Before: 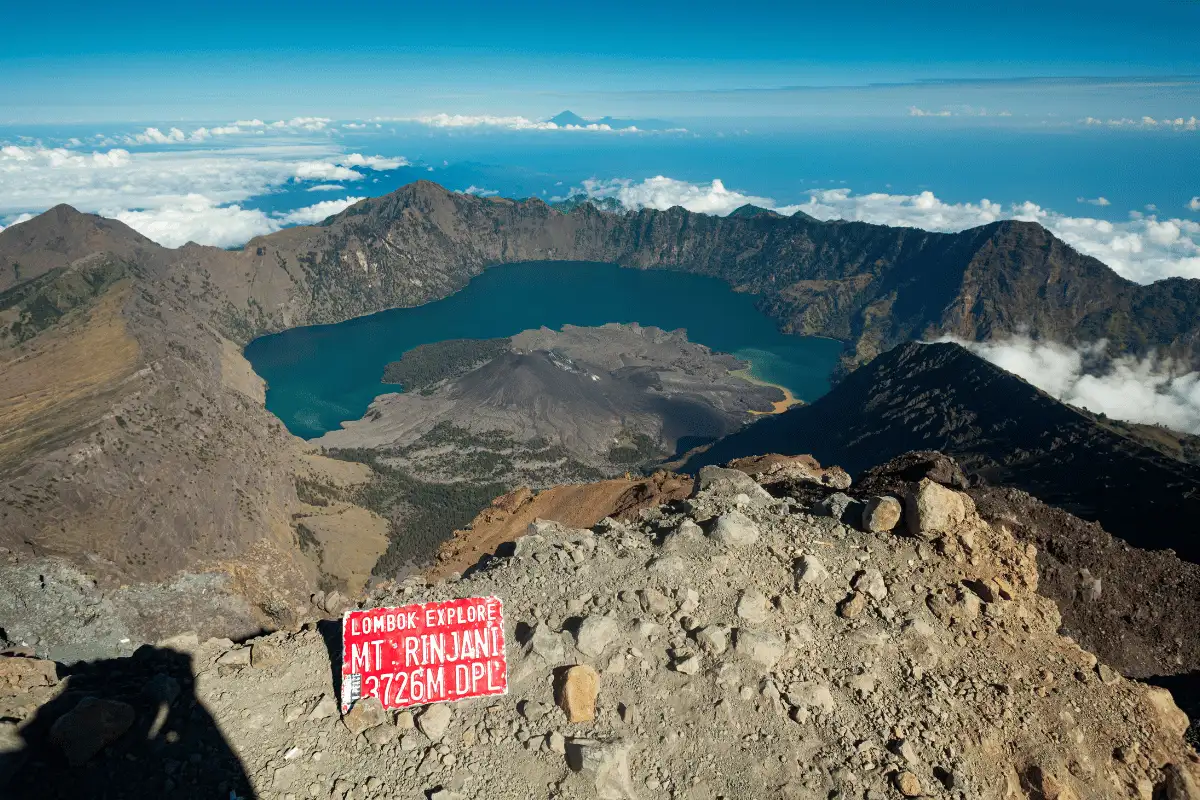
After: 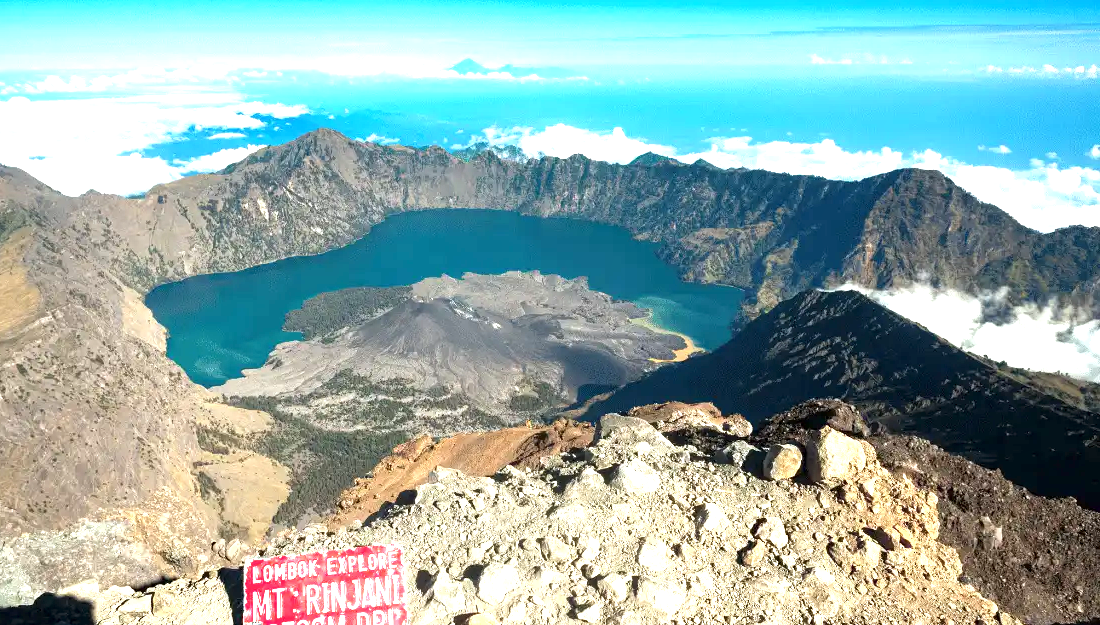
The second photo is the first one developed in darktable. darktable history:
local contrast: highlights 104%, shadows 102%, detail 119%, midtone range 0.2
crop: left 8.288%, top 6.572%, bottom 15.205%
exposure: black level correction 0, exposure 1.458 EV, compensate highlight preservation false
